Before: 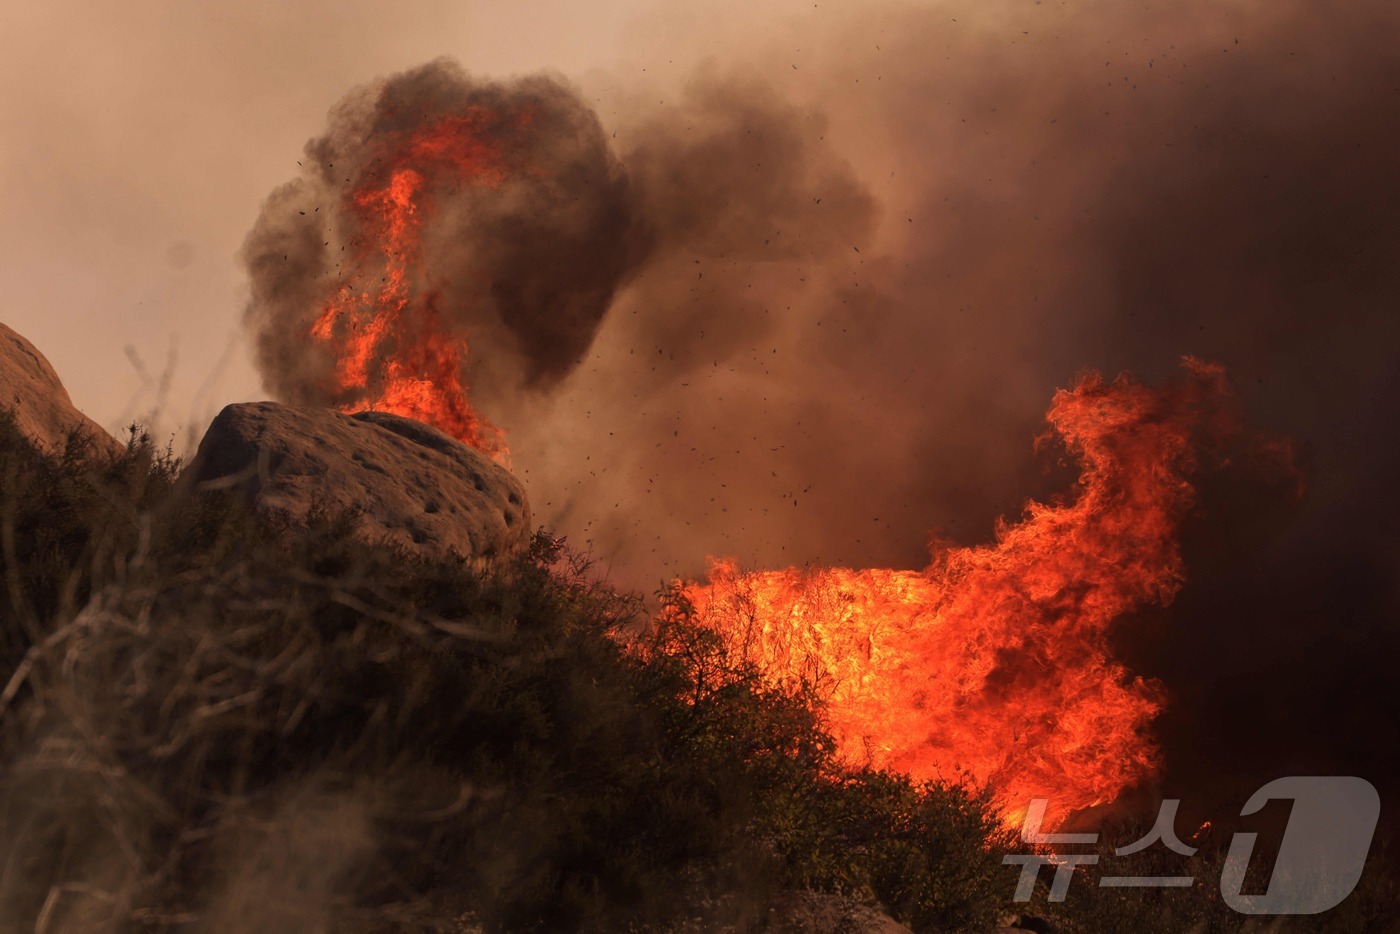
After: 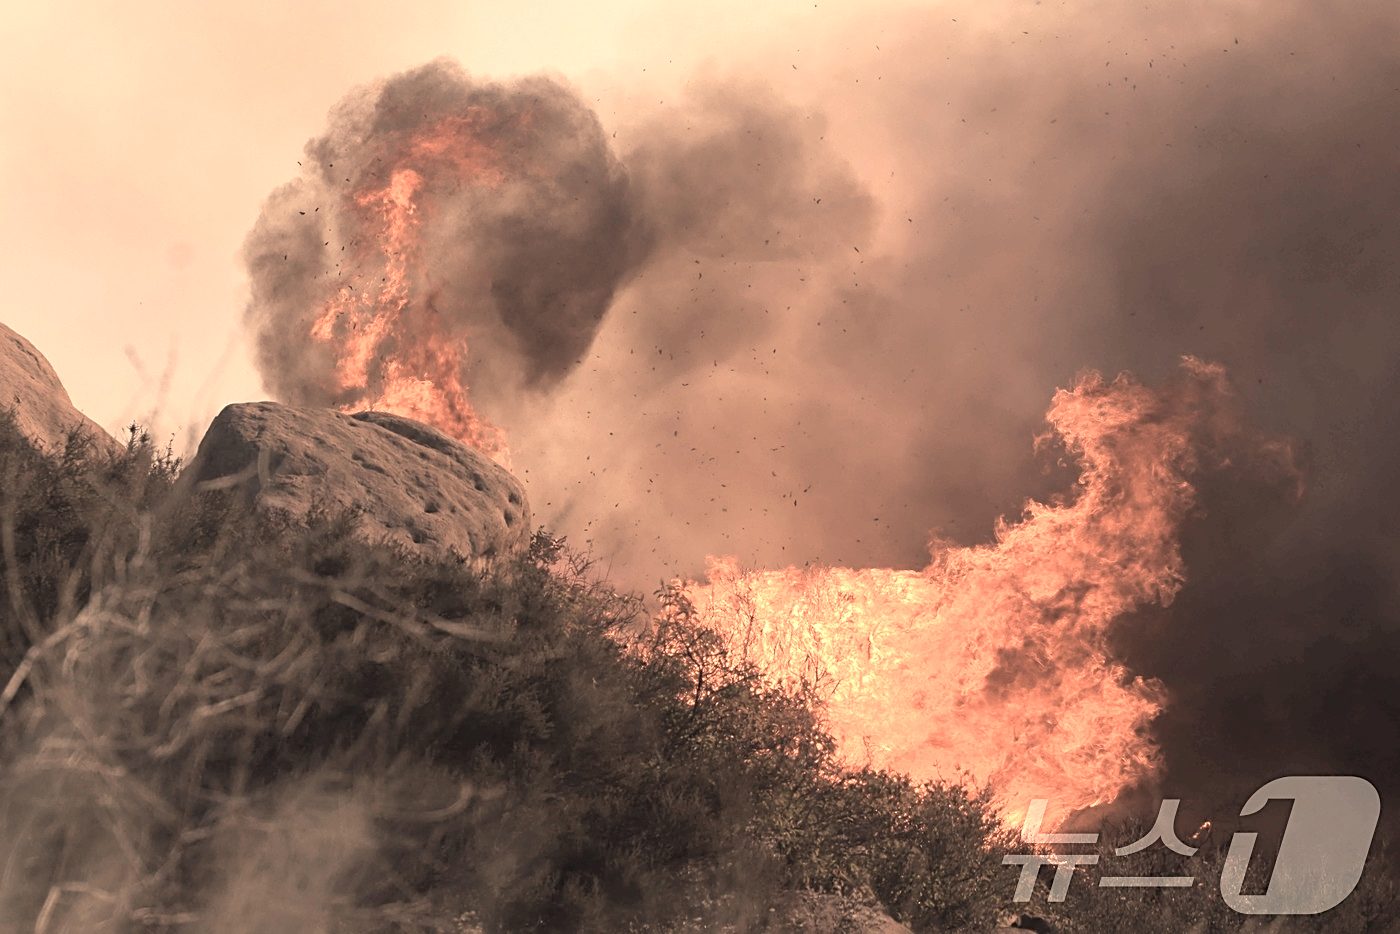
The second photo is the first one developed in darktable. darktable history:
sharpen: on, module defaults
exposure: black level correction 0, exposure 1 EV, compensate exposure bias true, compensate highlight preservation false
contrast brightness saturation: brightness 0.18, saturation -0.5
tone equalizer: on, module defaults
white balance: red 1.123, blue 0.83
